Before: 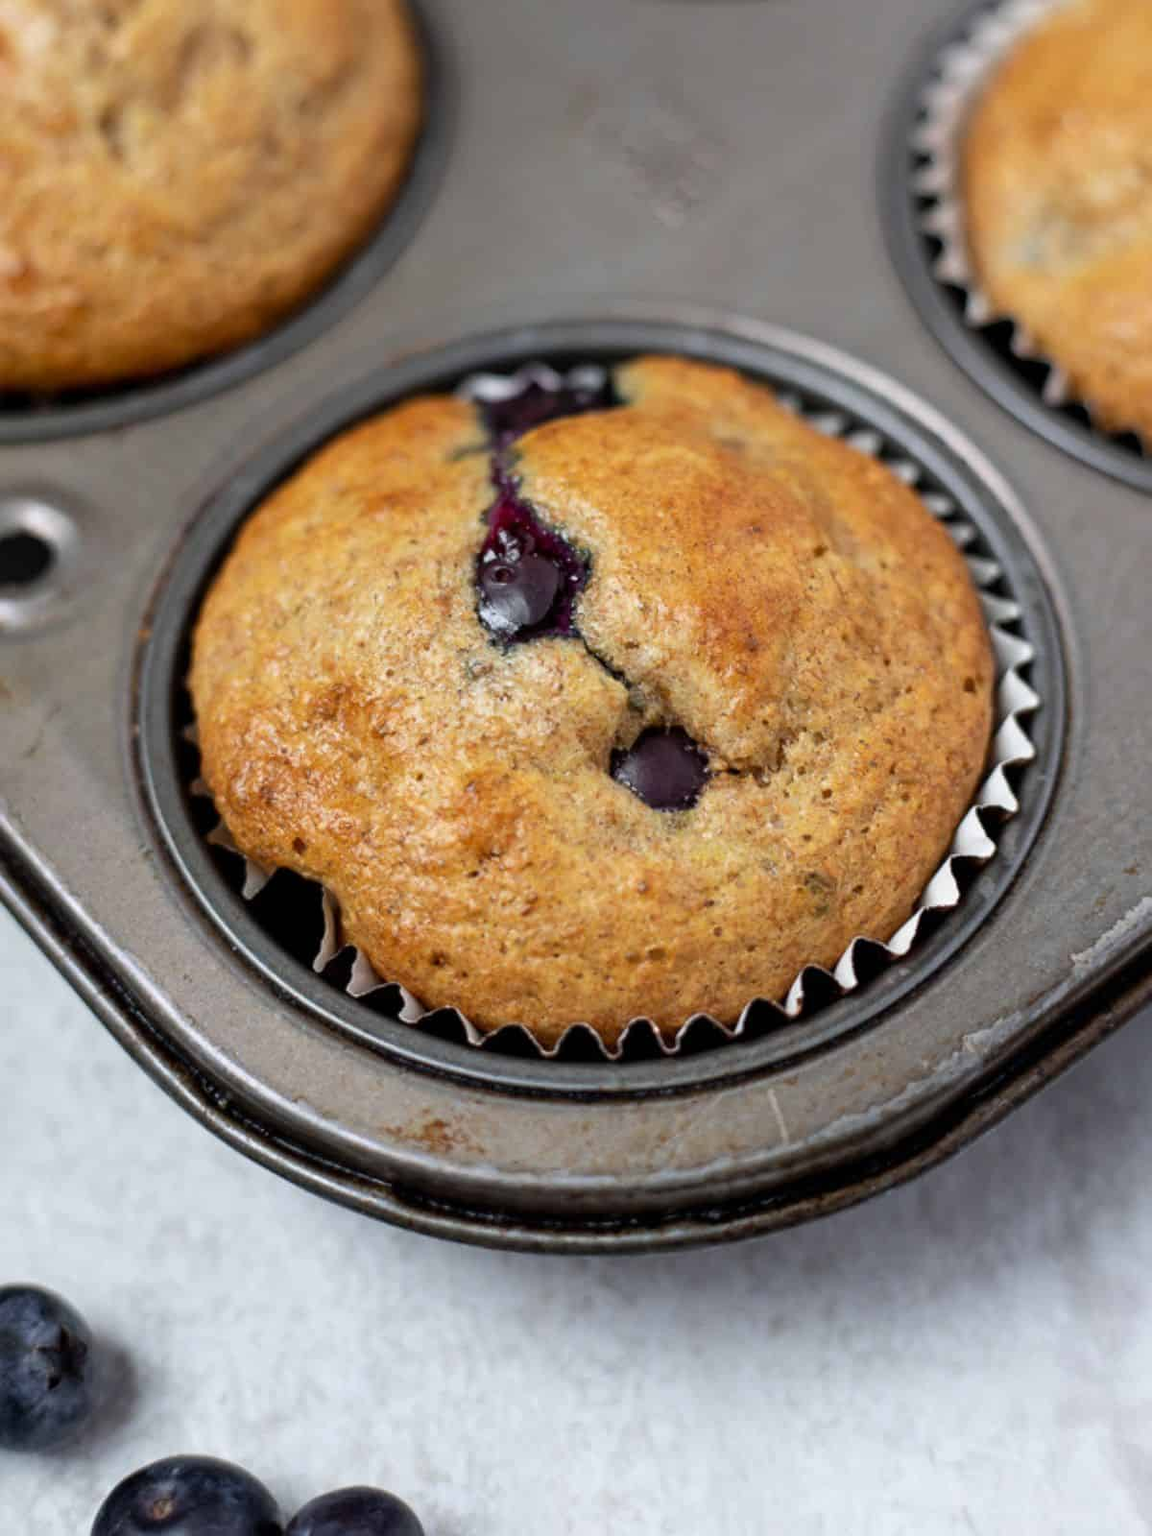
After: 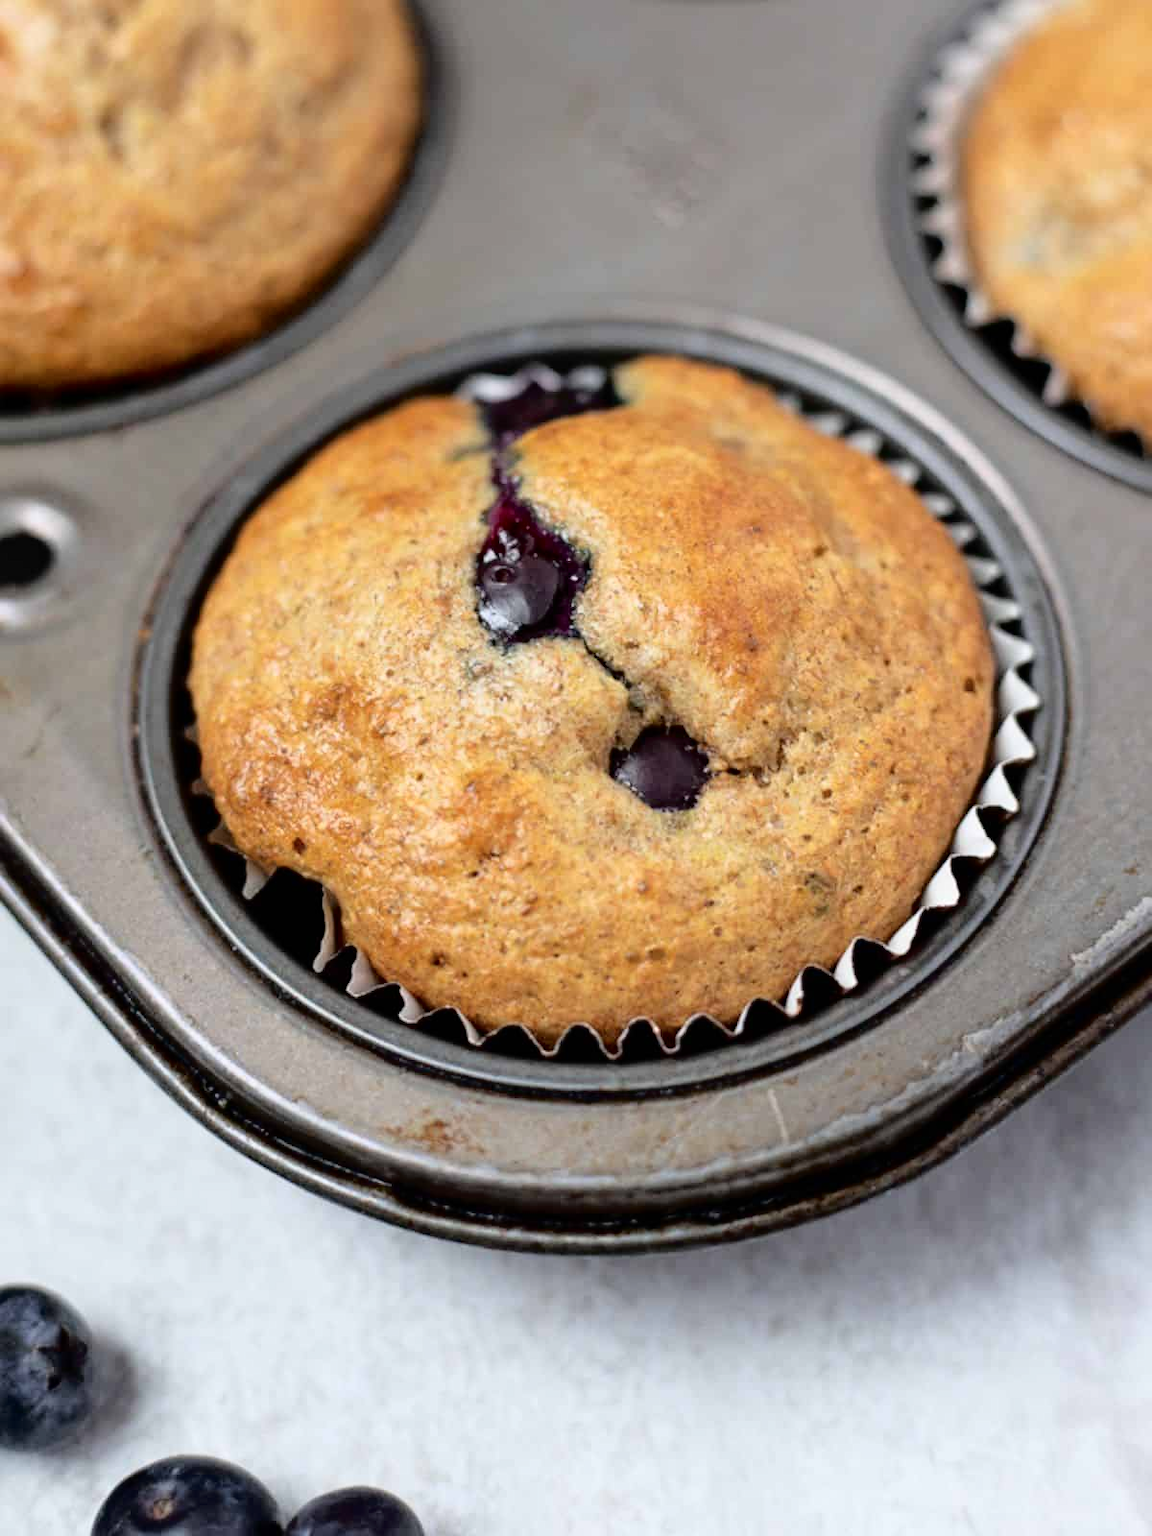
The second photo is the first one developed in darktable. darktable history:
tone curve: curves: ch0 [(0, 0) (0.003, 0.003) (0.011, 0.006) (0.025, 0.015) (0.044, 0.025) (0.069, 0.034) (0.1, 0.052) (0.136, 0.092) (0.177, 0.157) (0.224, 0.228) (0.277, 0.305) (0.335, 0.392) (0.399, 0.466) (0.468, 0.543) (0.543, 0.612) (0.623, 0.692) (0.709, 0.78) (0.801, 0.865) (0.898, 0.935) (1, 1)], color space Lab, independent channels, preserve colors none
